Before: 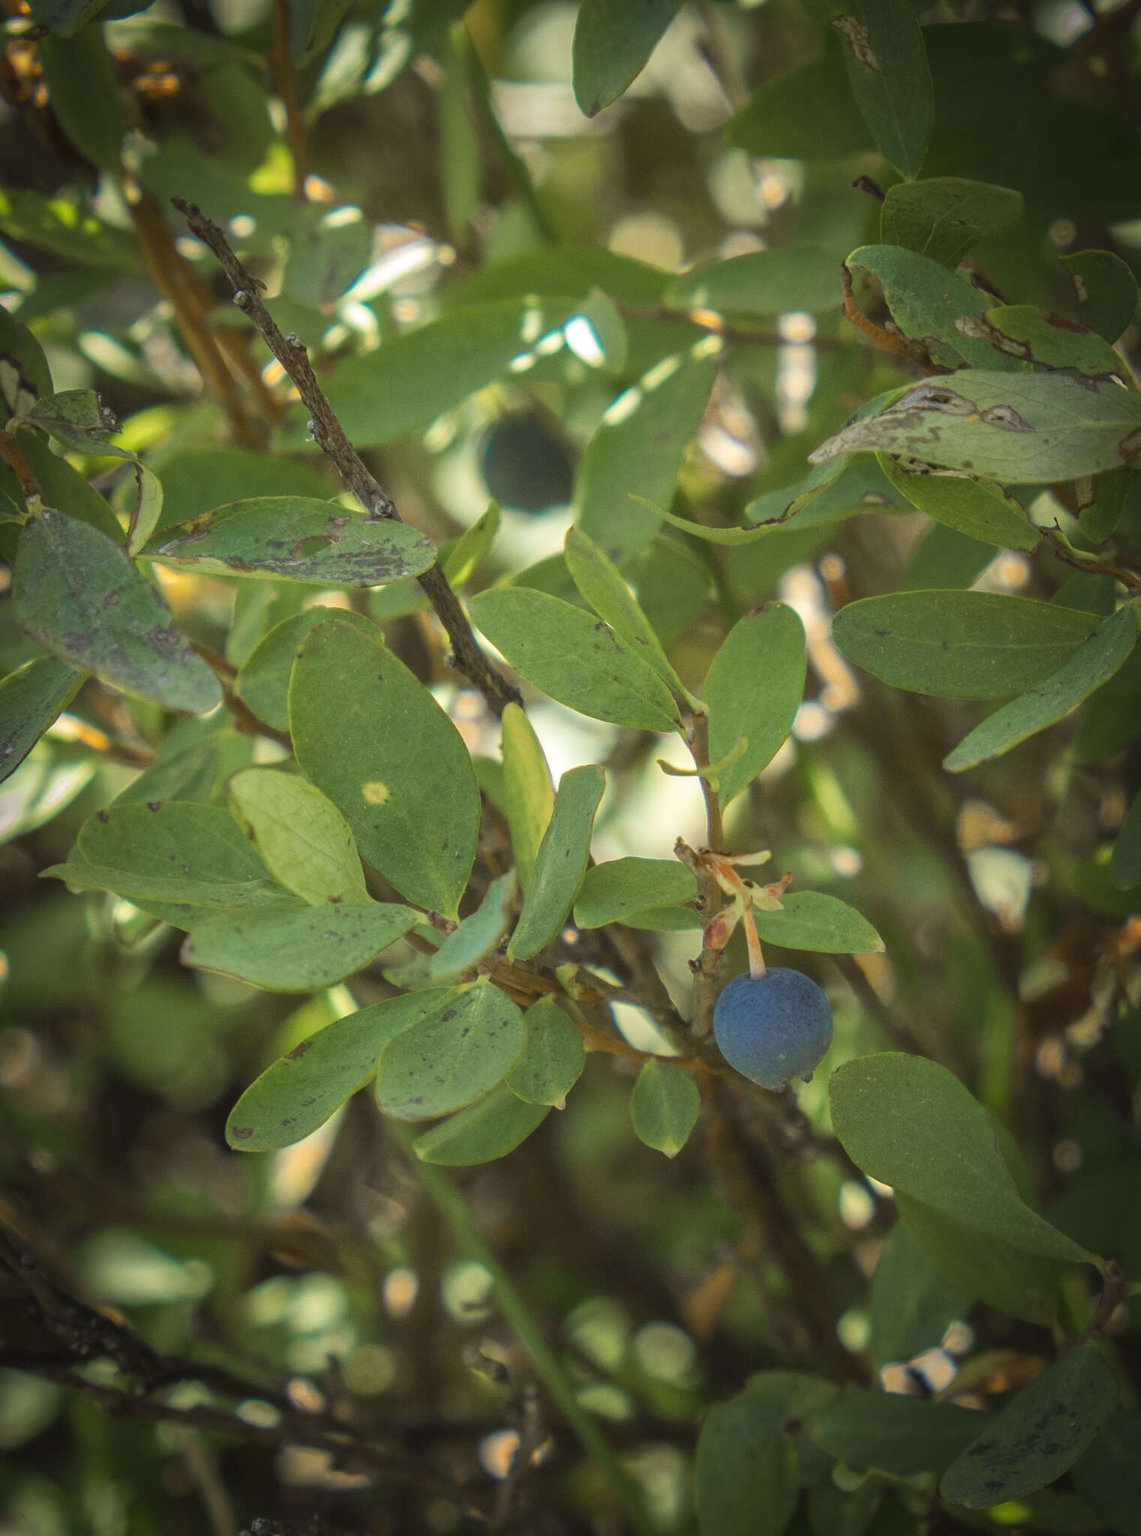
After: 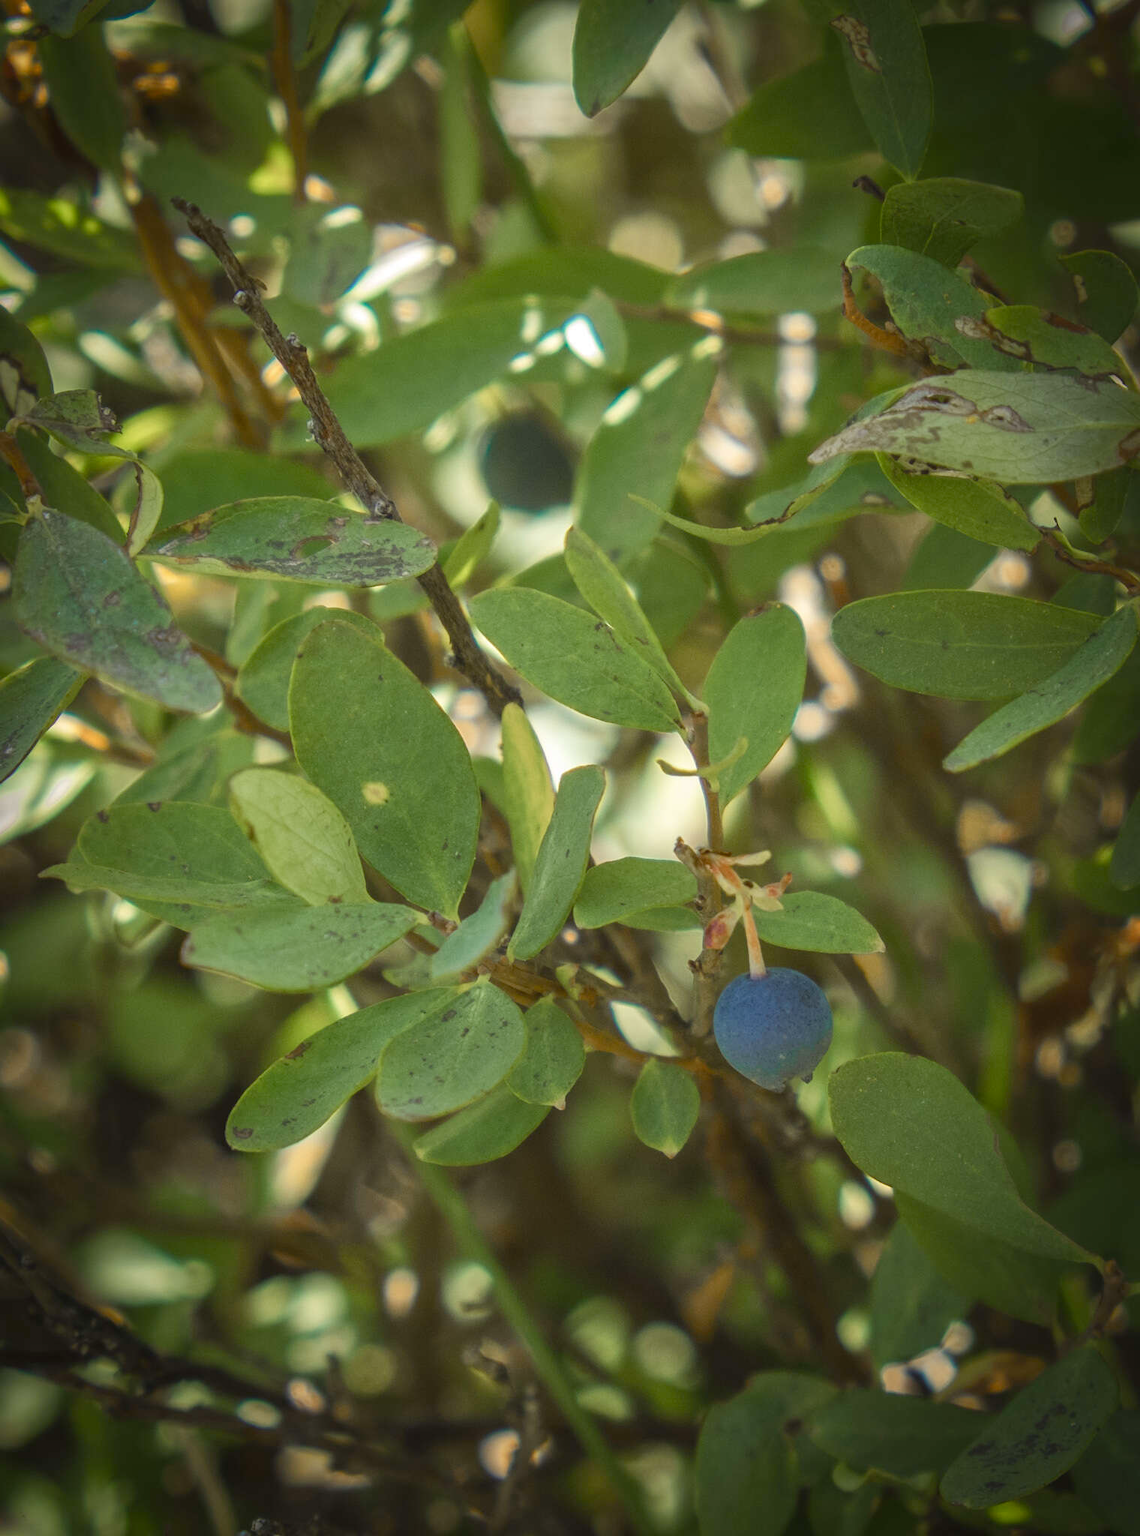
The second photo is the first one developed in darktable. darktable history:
color balance rgb: perceptual saturation grading › global saturation 0.744%, perceptual saturation grading › highlights -15.239%, perceptual saturation grading › shadows 24.639%, global vibrance 10.855%
